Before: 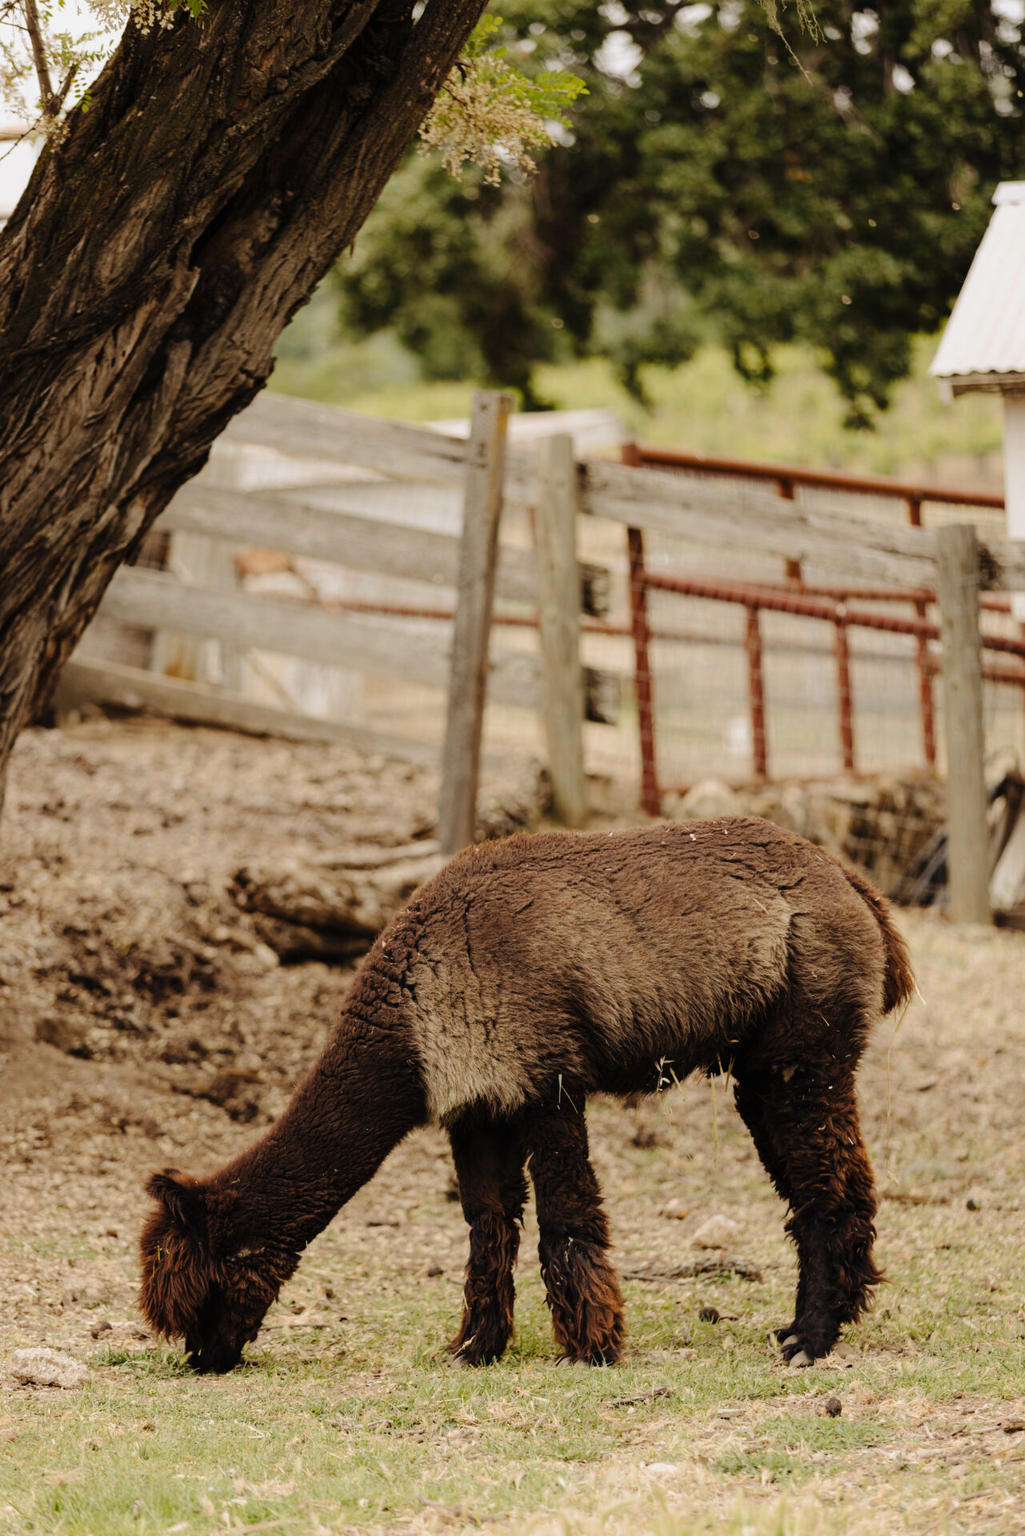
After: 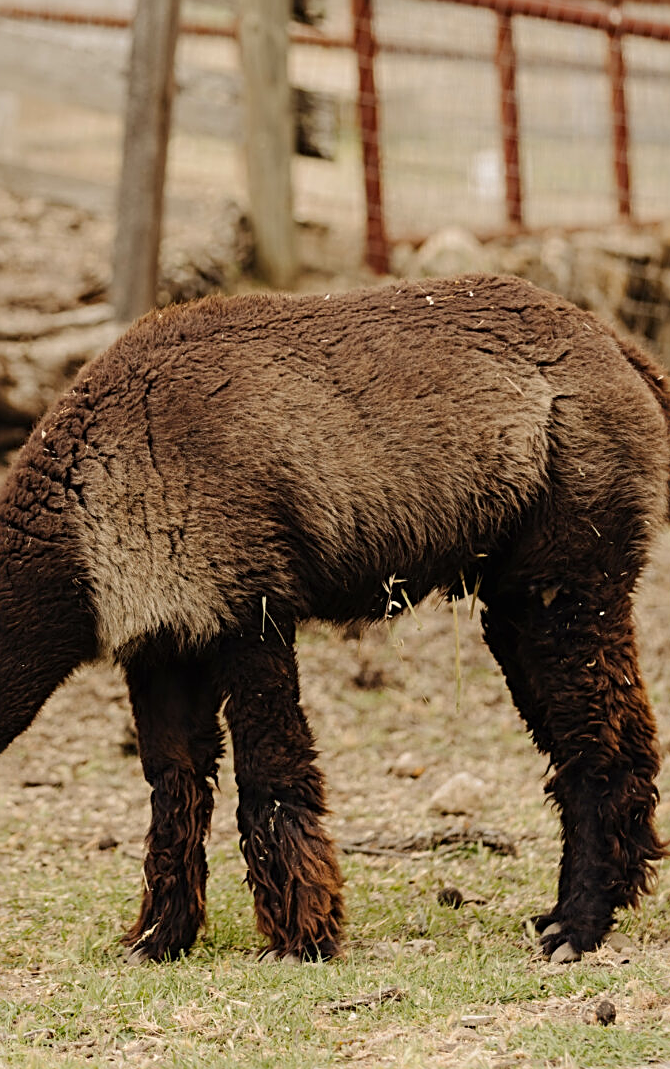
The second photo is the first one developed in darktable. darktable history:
crop: left 34.111%, top 38.894%, right 13.526%, bottom 5.411%
sharpen: radius 2.766
